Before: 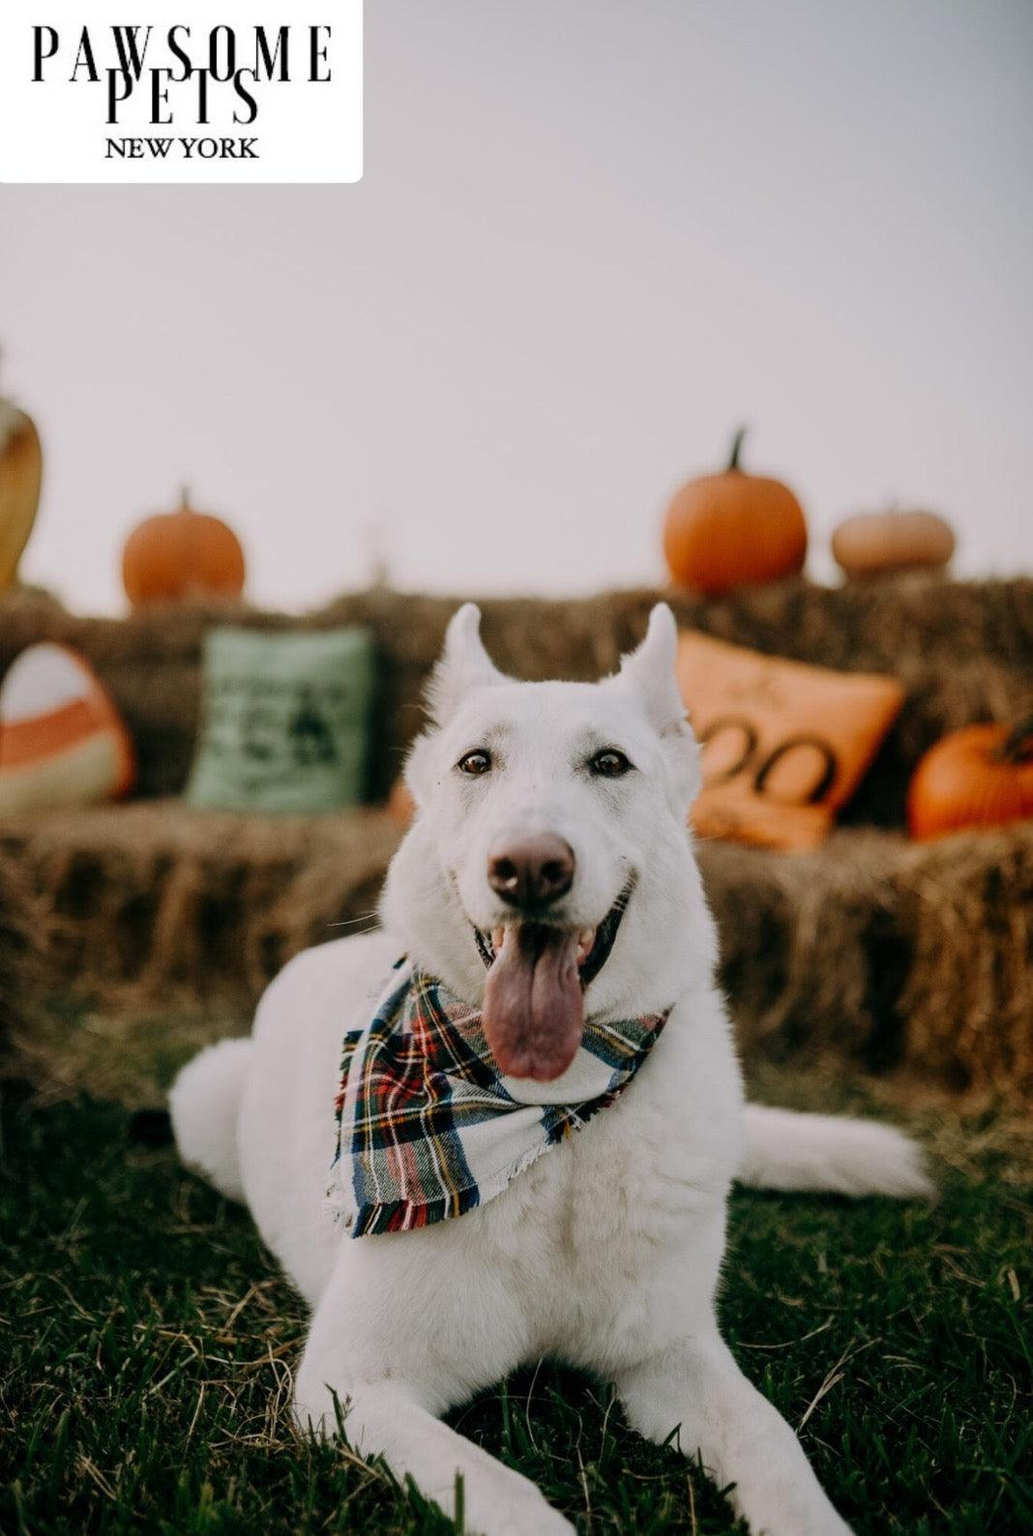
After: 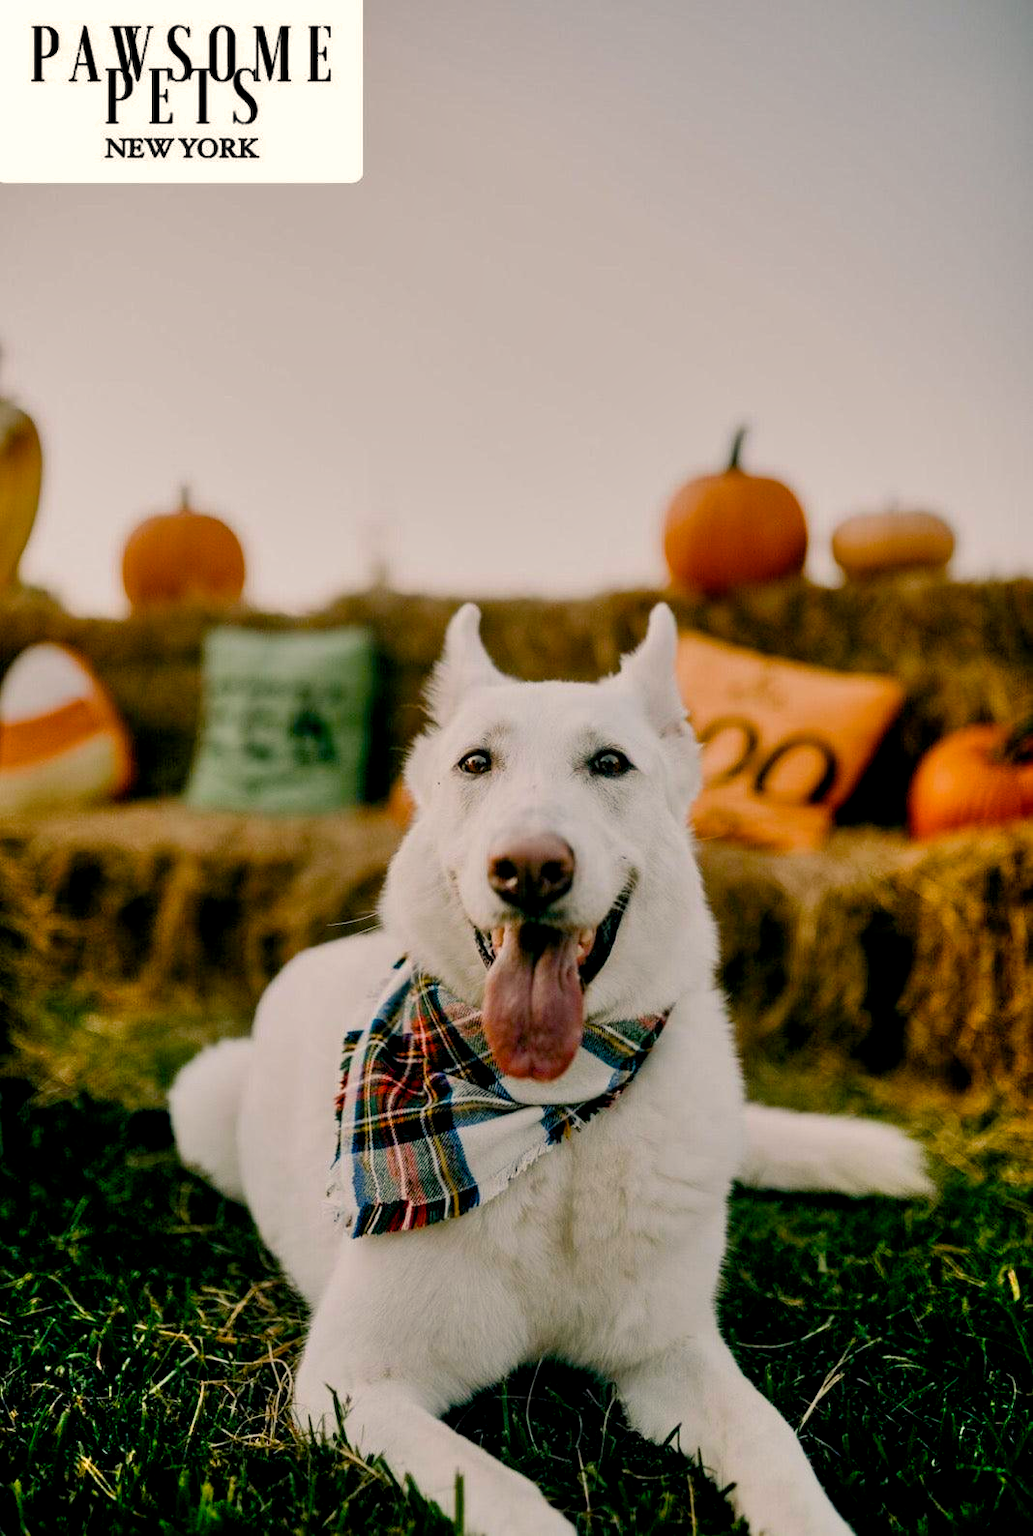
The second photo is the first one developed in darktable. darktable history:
color balance rgb: shadows lift › chroma 3%, shadows lift › hue 240.84°, highlights gain › chroma 3%, highlights gain › hue 73.2°, global offset › luminance -0.5%, perceptual saturation grading › global saturation 20%, perceptual saturation grading › highlights -25%, perceptual saturation grading › shadows 50%, global vibrance 25.26%
shadows and highlights: white point adjustment 1, soften with gaussian
